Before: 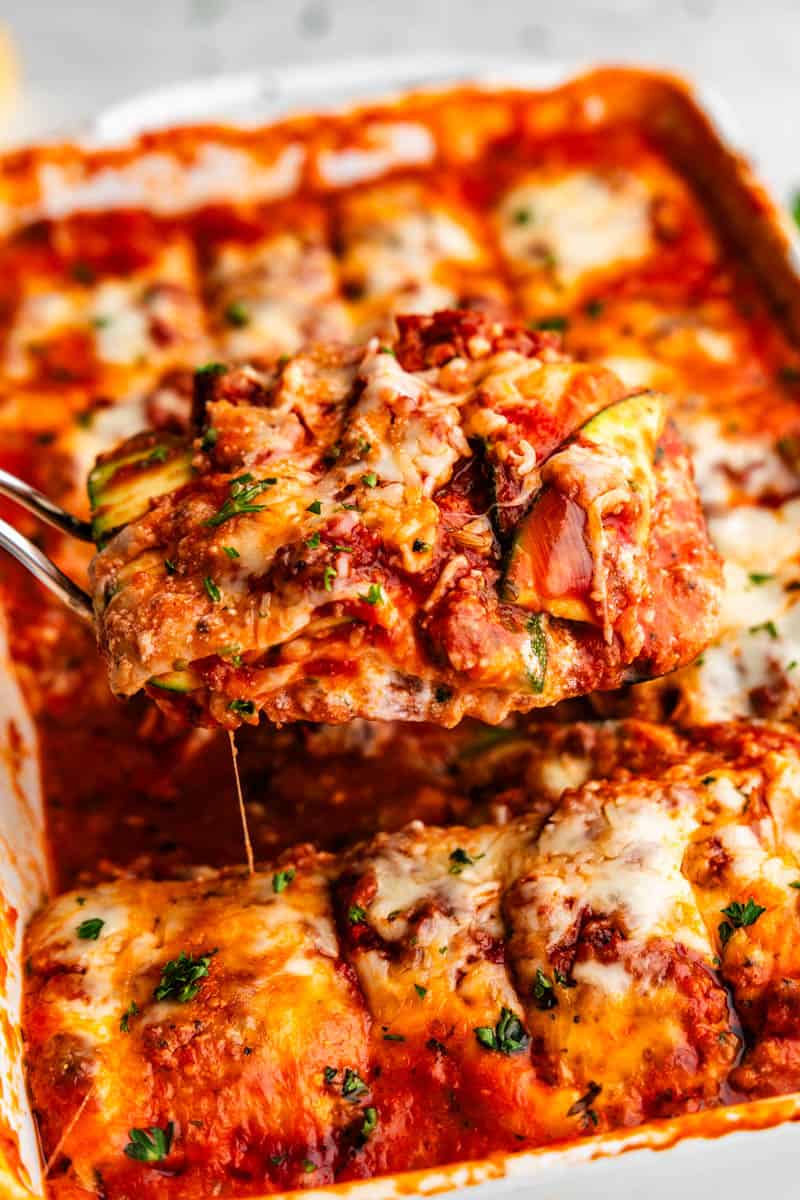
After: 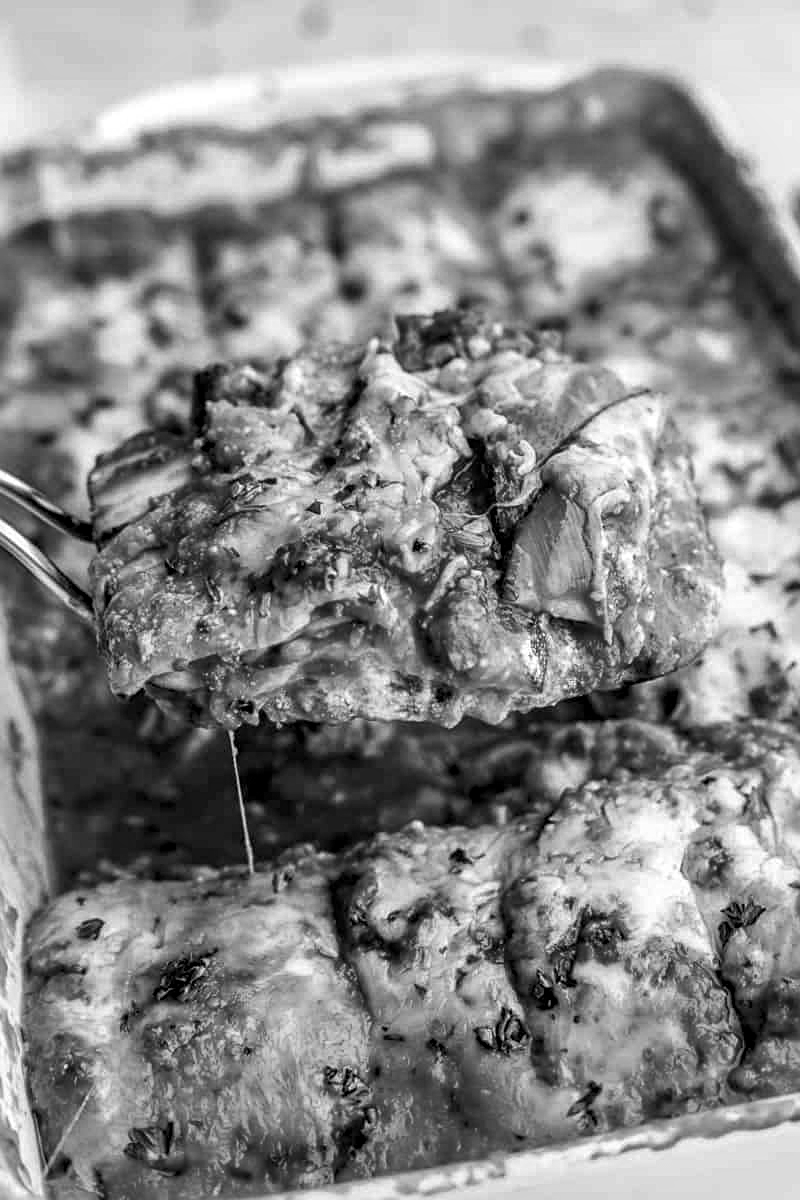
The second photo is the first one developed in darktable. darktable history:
local contrast: on, module defaults
color correction: highlights a* 17.88, highlights b* 18.79
sharpen: radius 2.167, amount 0.381, threshold 0
monochrome: a 16.01, b -2.65, highlights 0.52
